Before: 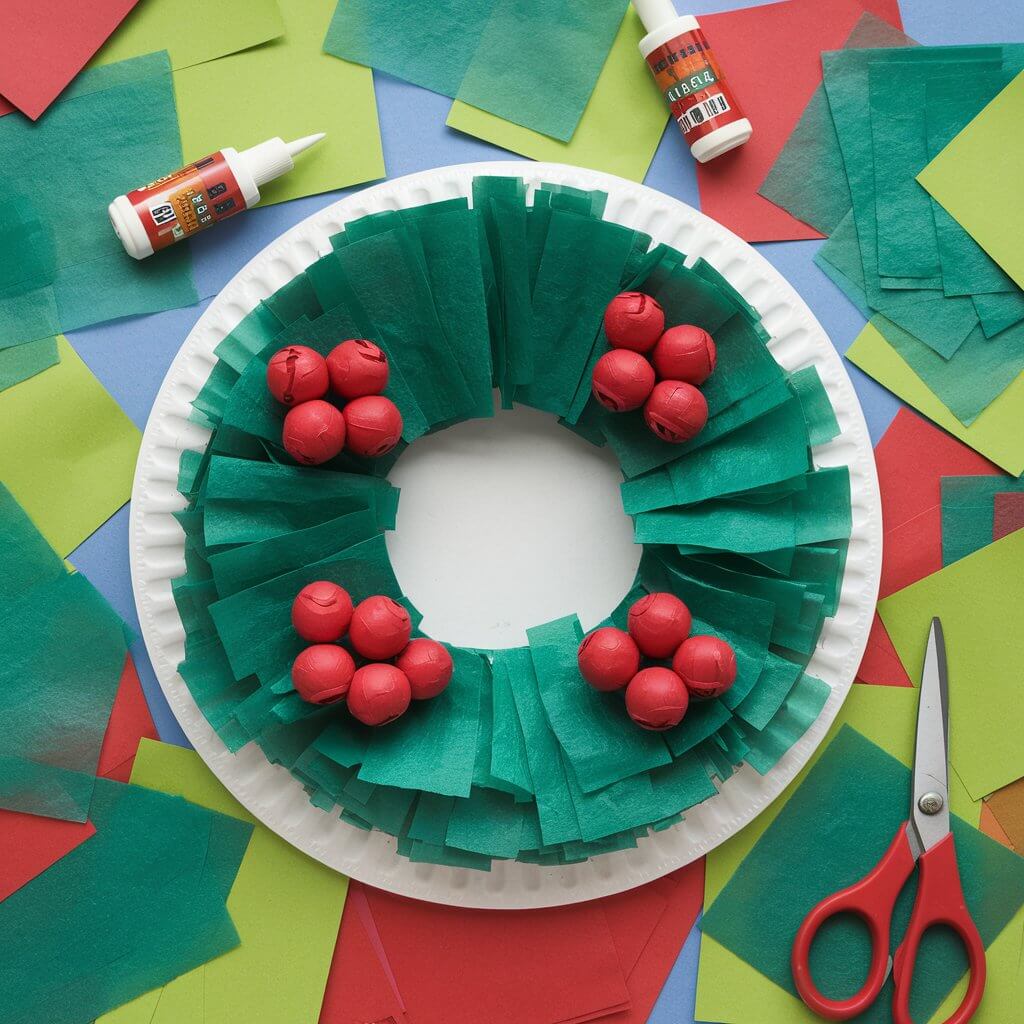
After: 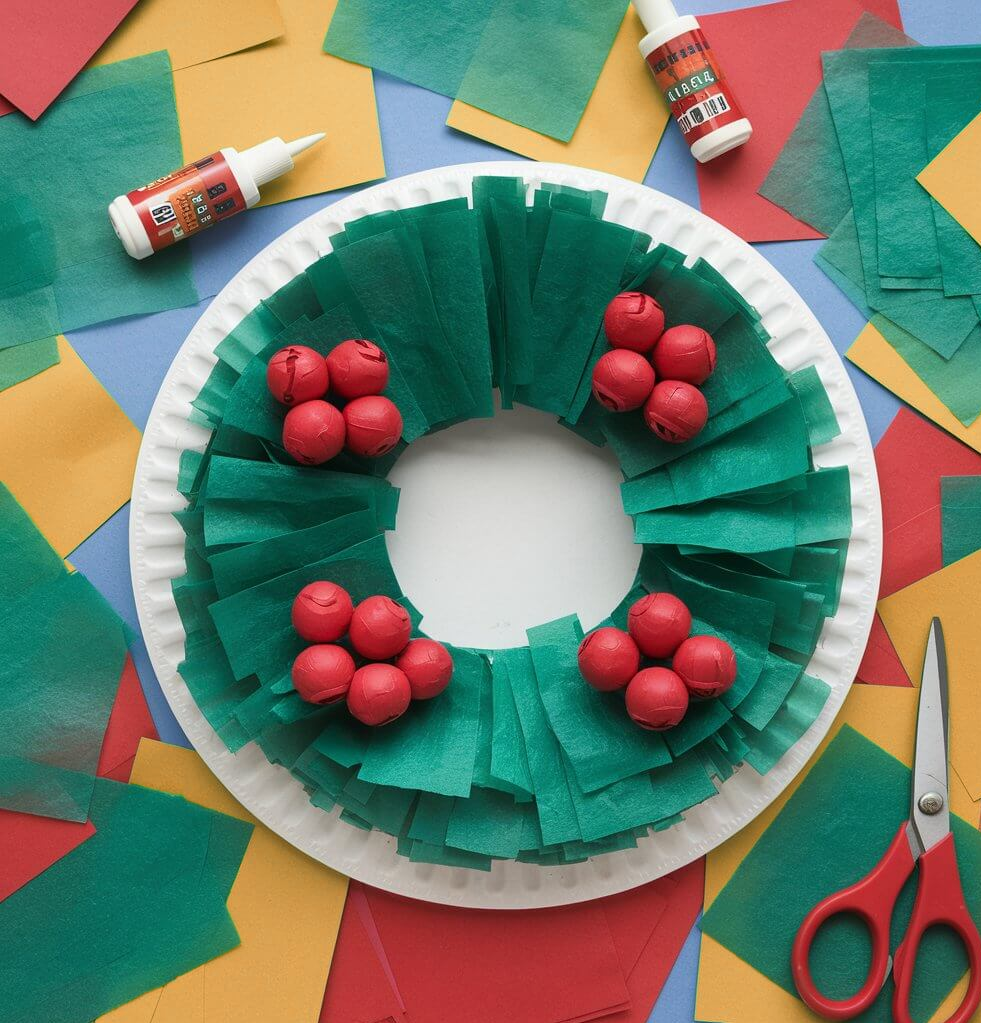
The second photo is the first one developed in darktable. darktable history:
crop: right 4.1%, bottom 0.05%
color zones: curves: ch2 [(0, 0.5) (0.084, 0.497) (0.323, 0.335) (0.4, 0.497) (1, 0.5)]
